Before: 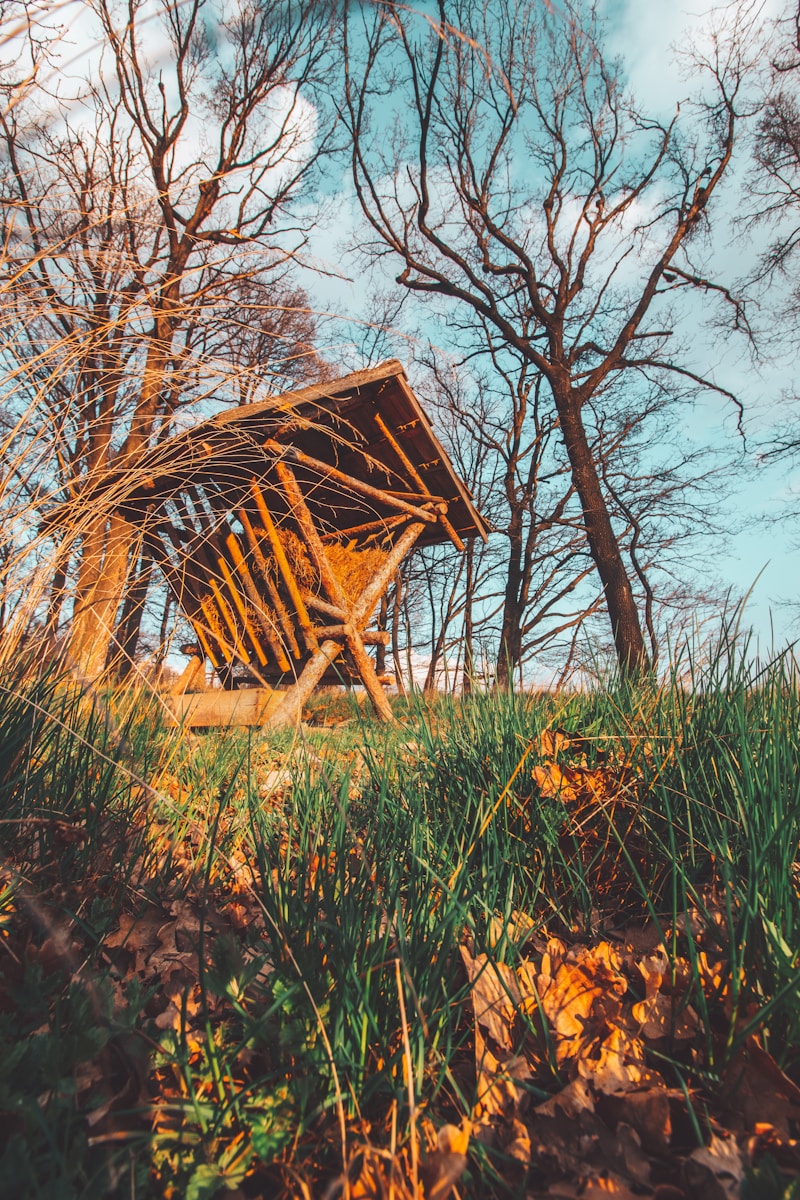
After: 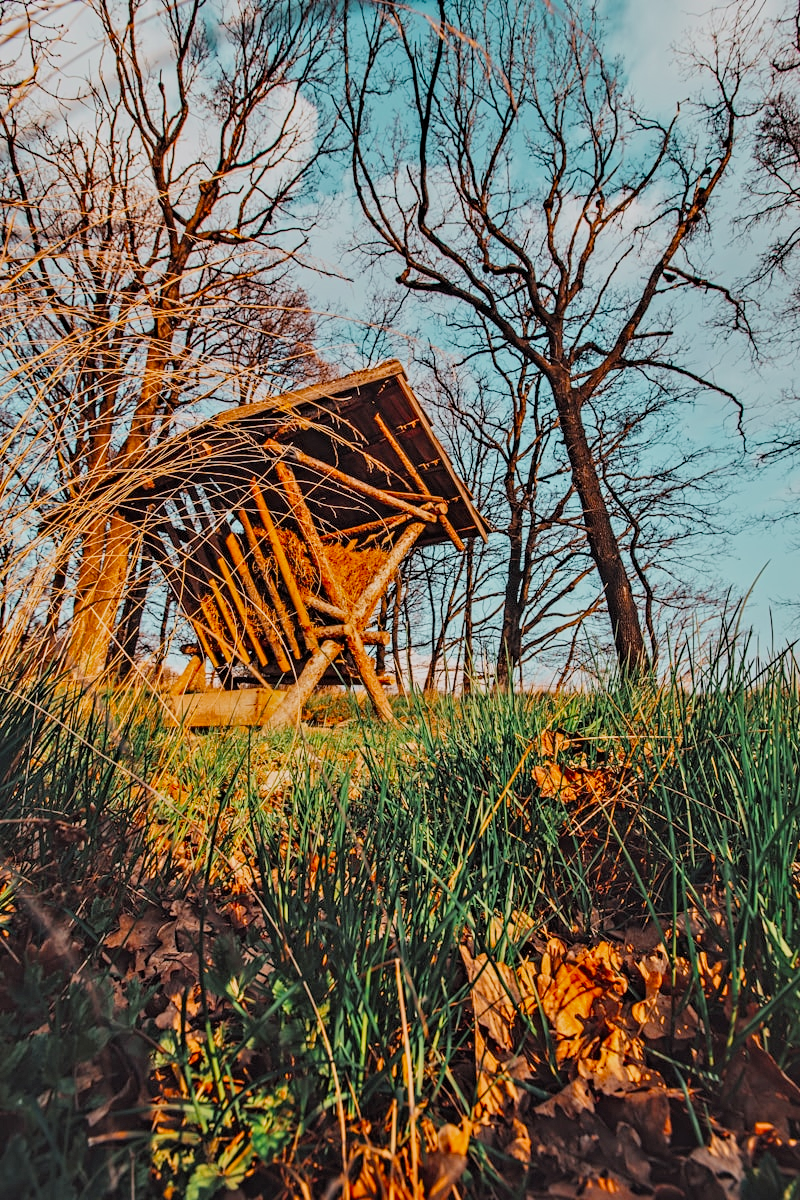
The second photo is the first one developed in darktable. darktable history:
contrast equalizer: octaves 7, y [[0.5, 0.542, 0.583, 0.625, 0.667, 0.708], [0.5 ×6], [0.5 ×6], [0 ×6], [0 ×6]]
filmic rgb: black relative exposure -8.79 EV, white relative exposure 4.98 EV, threshold 6 EV, target black luminance 0%, hardness 3.77, latitude 66.34%, contrast 0.822, highlights saturation mix 10%, shadows ↔ highlights balance 20%, add noise in highlights 0.1, color science v4 (2020), iterations of high-quality reconstruction 0, type of noise poissonian, enable highlight reconstruction true
